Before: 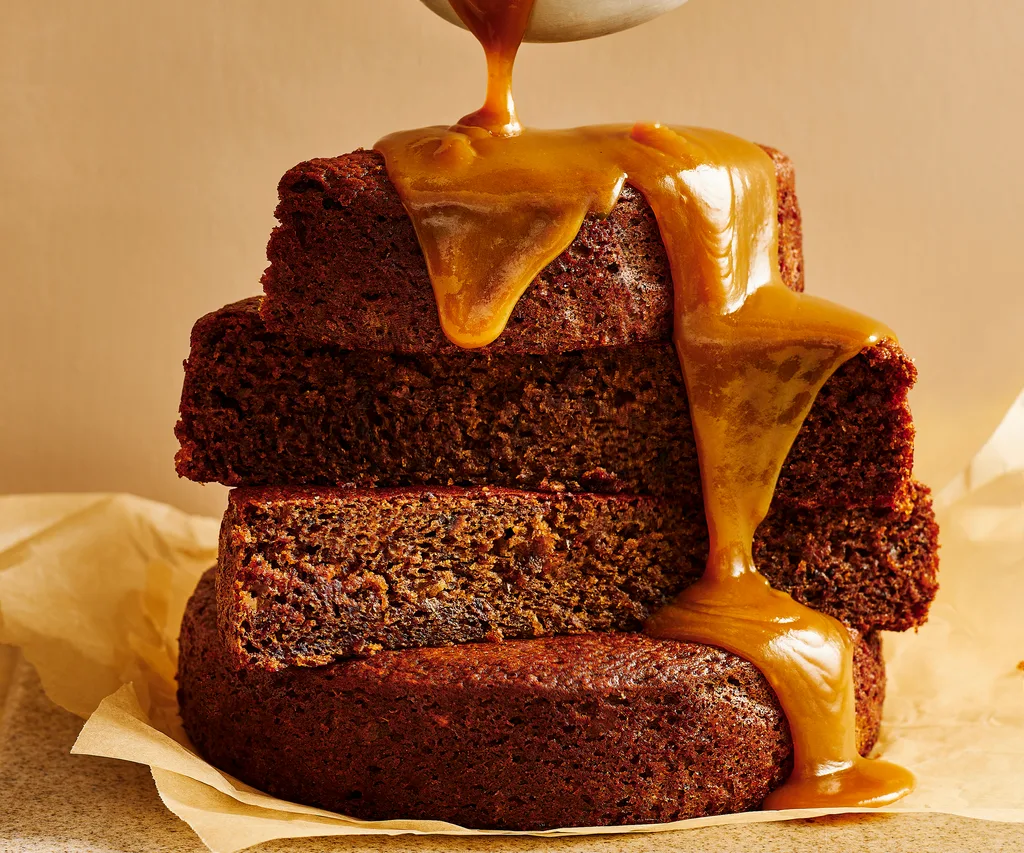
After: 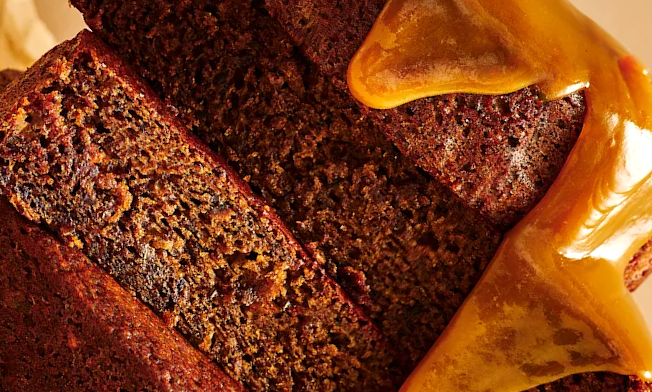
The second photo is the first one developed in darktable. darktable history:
crop and rotate: angle -44.89°, top 16.742%, right 0.942%, bottom 11.643%
exposure: exposure 0.202 EV, compensate highlight preservation false
